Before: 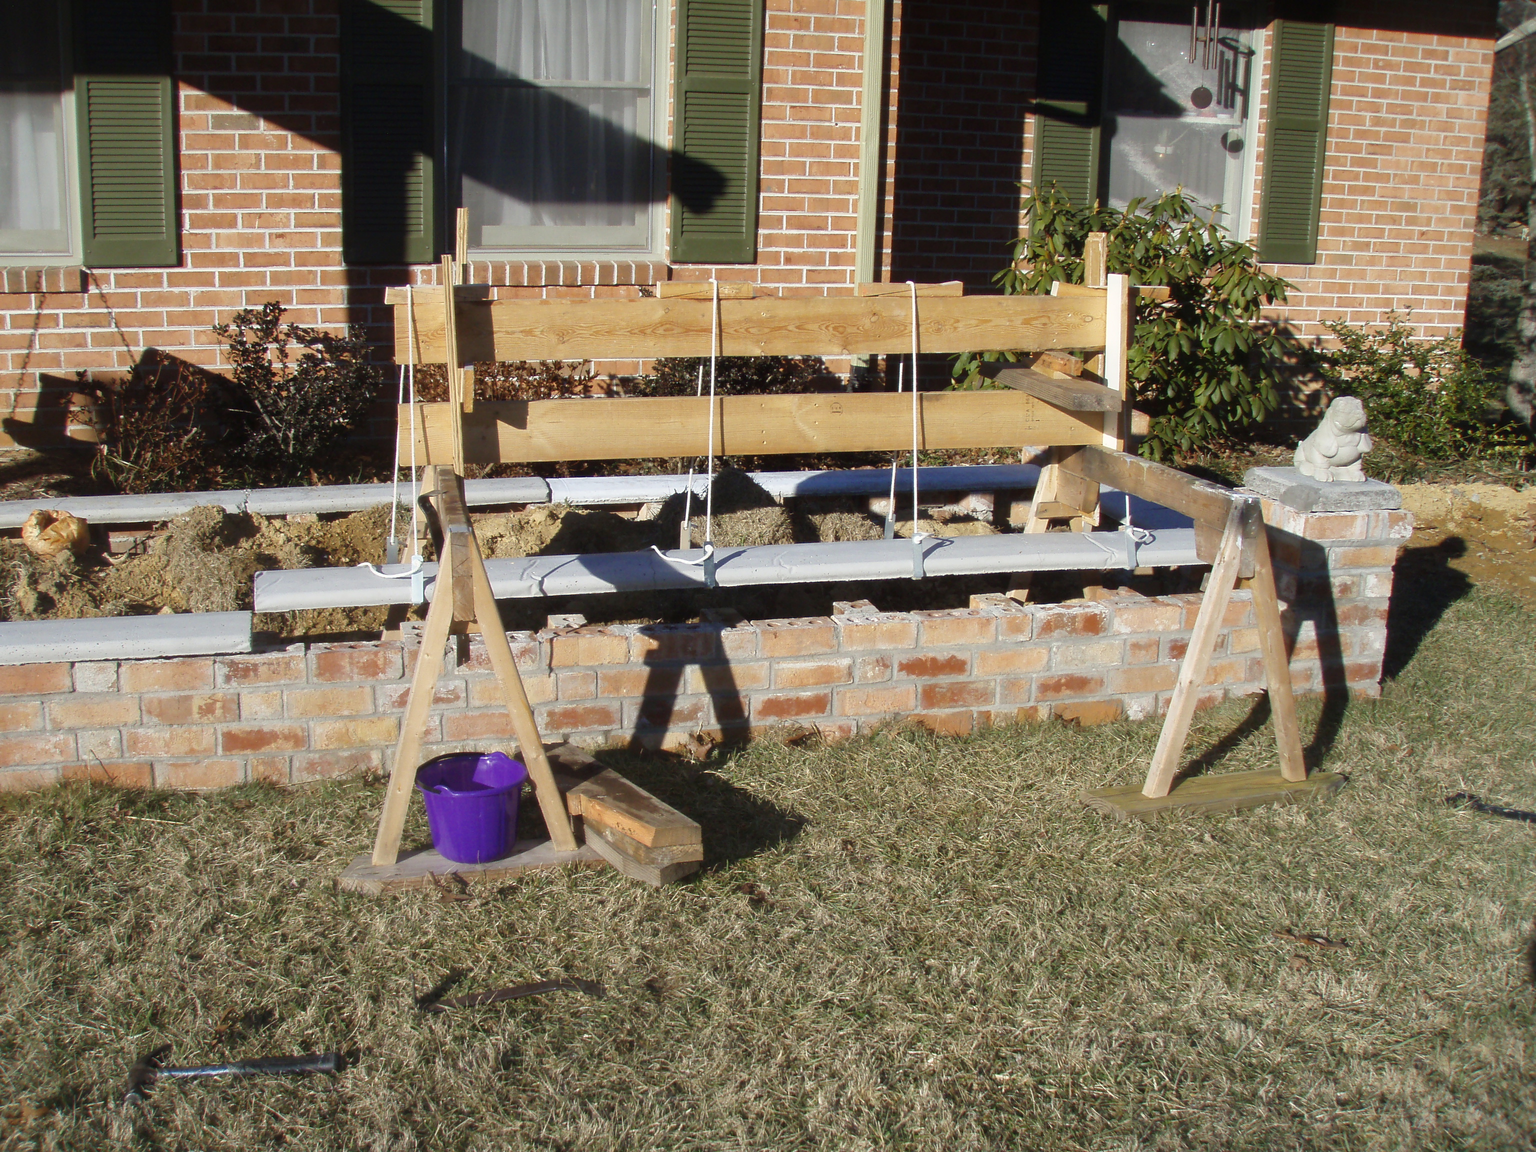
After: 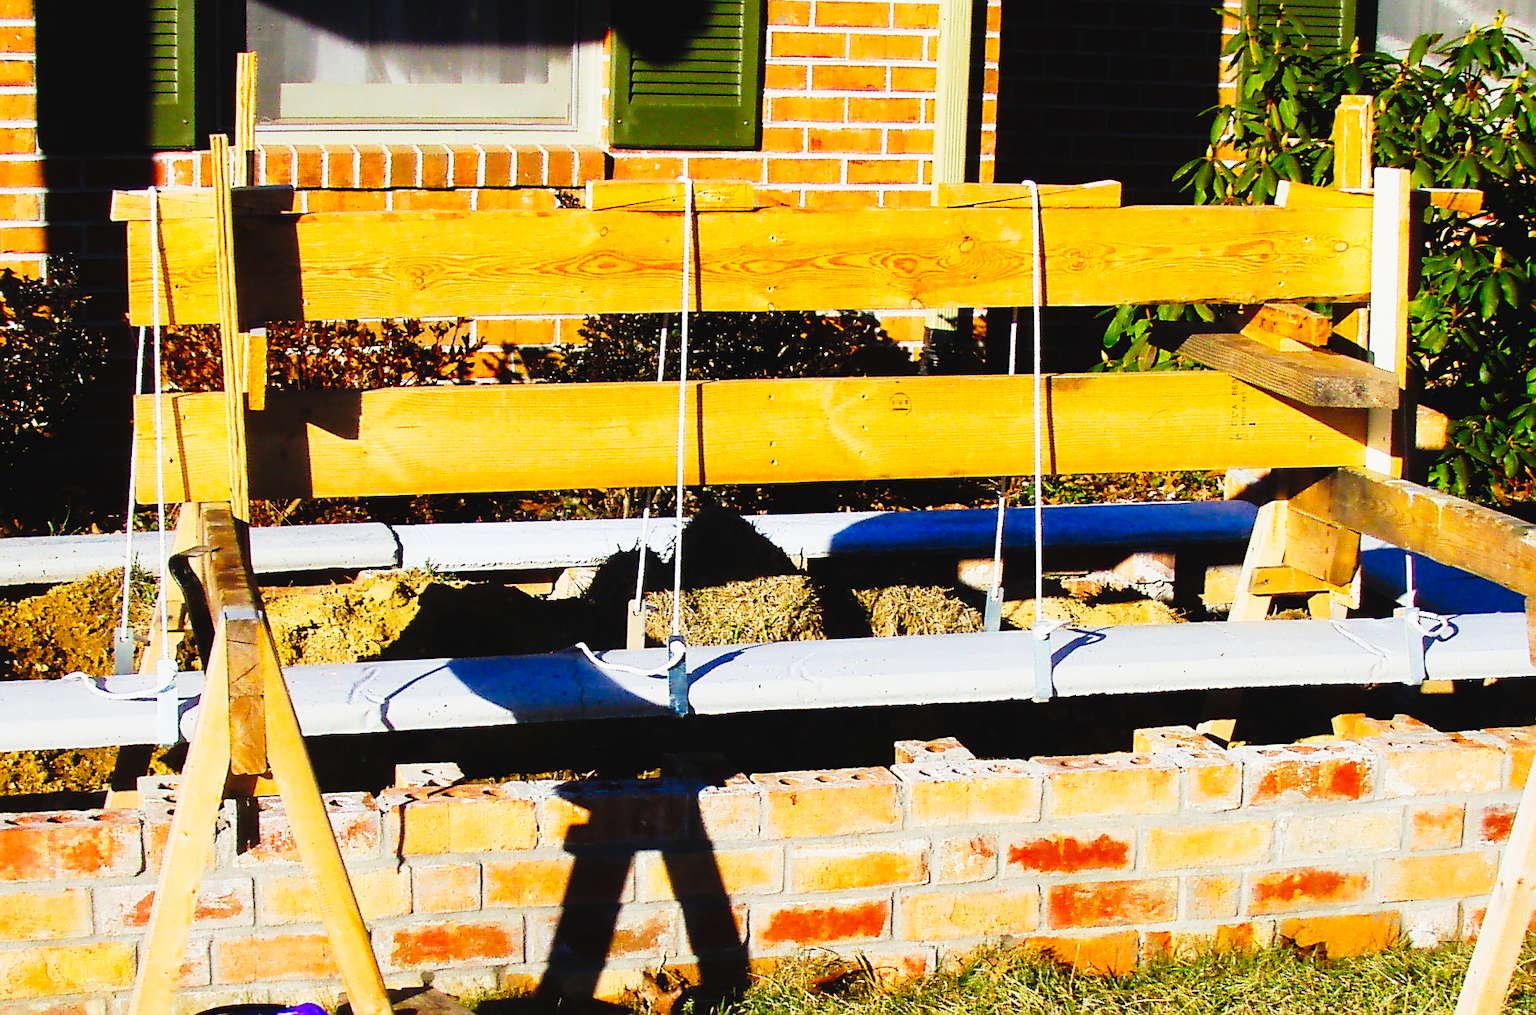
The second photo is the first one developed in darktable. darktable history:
filmic rgb: black relative exposure -7.65 EV, white relative exposure 4.56 EV, hardness 3.61, color science v6 (2022)
tone curve: curves: ch0 [(0, 0) (0.003, 0.01) (0.011, 0.01) (0.025, 0.011) (0.044, 0.014) (0.069, 0.018) (0.1, 0.022) (0.136, 0.026) (0.177, 0.035) (0.224, 0.051) (0.277, 0.085) (0.335, 0.158) (0.399, 0.299) (0.468, 0.457) (0.543, 0.634) (0.623, 0.801) (0.709, 0.904) (0.801, 0.963) (0.898, 0.986) (1, 1)], preserve colors none
exposure: black level correction -0.03, compensate highlight preservation false
crop: left 20.932%, top 15.471%, right 21.848%, bottom 34.081%
contrast brightness saturation: saturation 0.1
sharpen: on, module defaults
color balance rgb: perceptual saturation grading › global saturation 25%, global vibrance 20%
